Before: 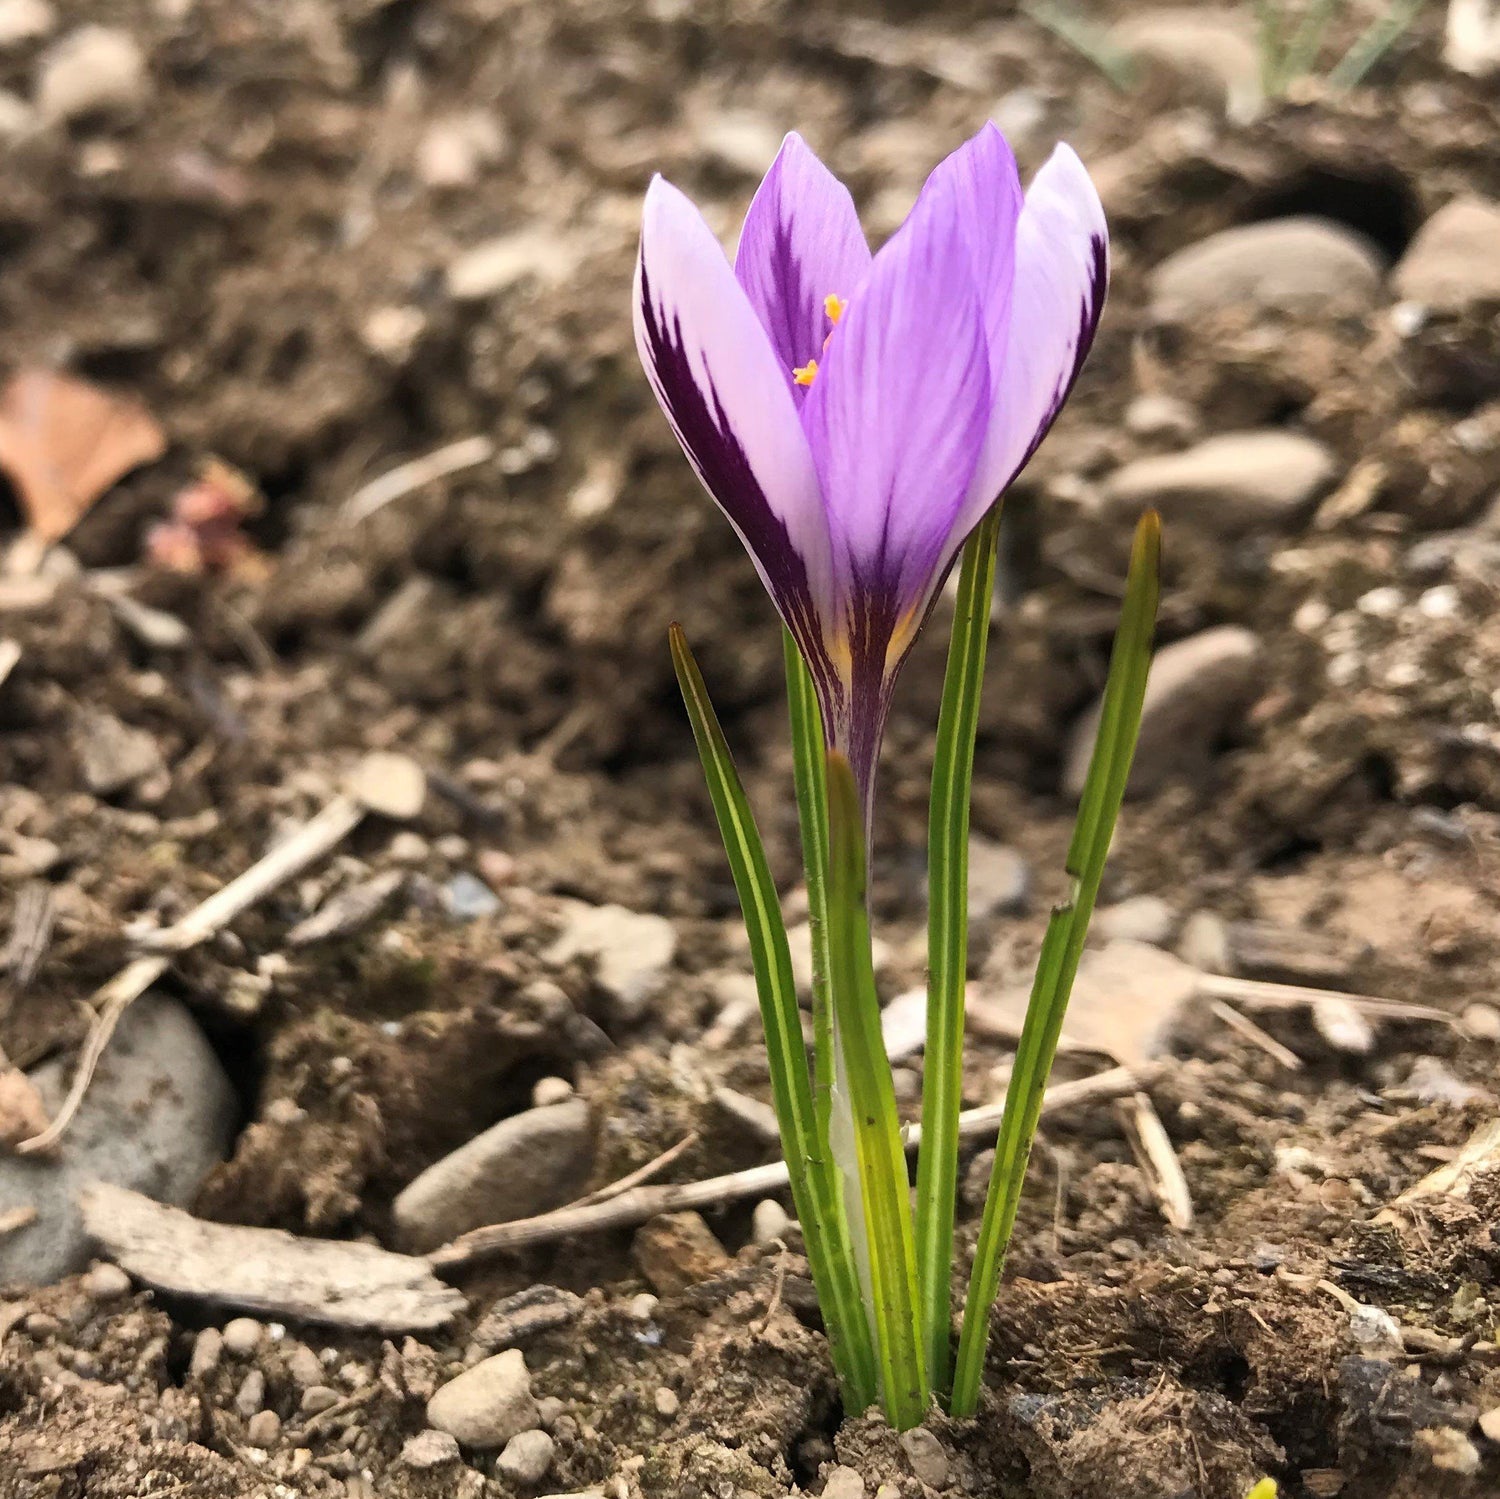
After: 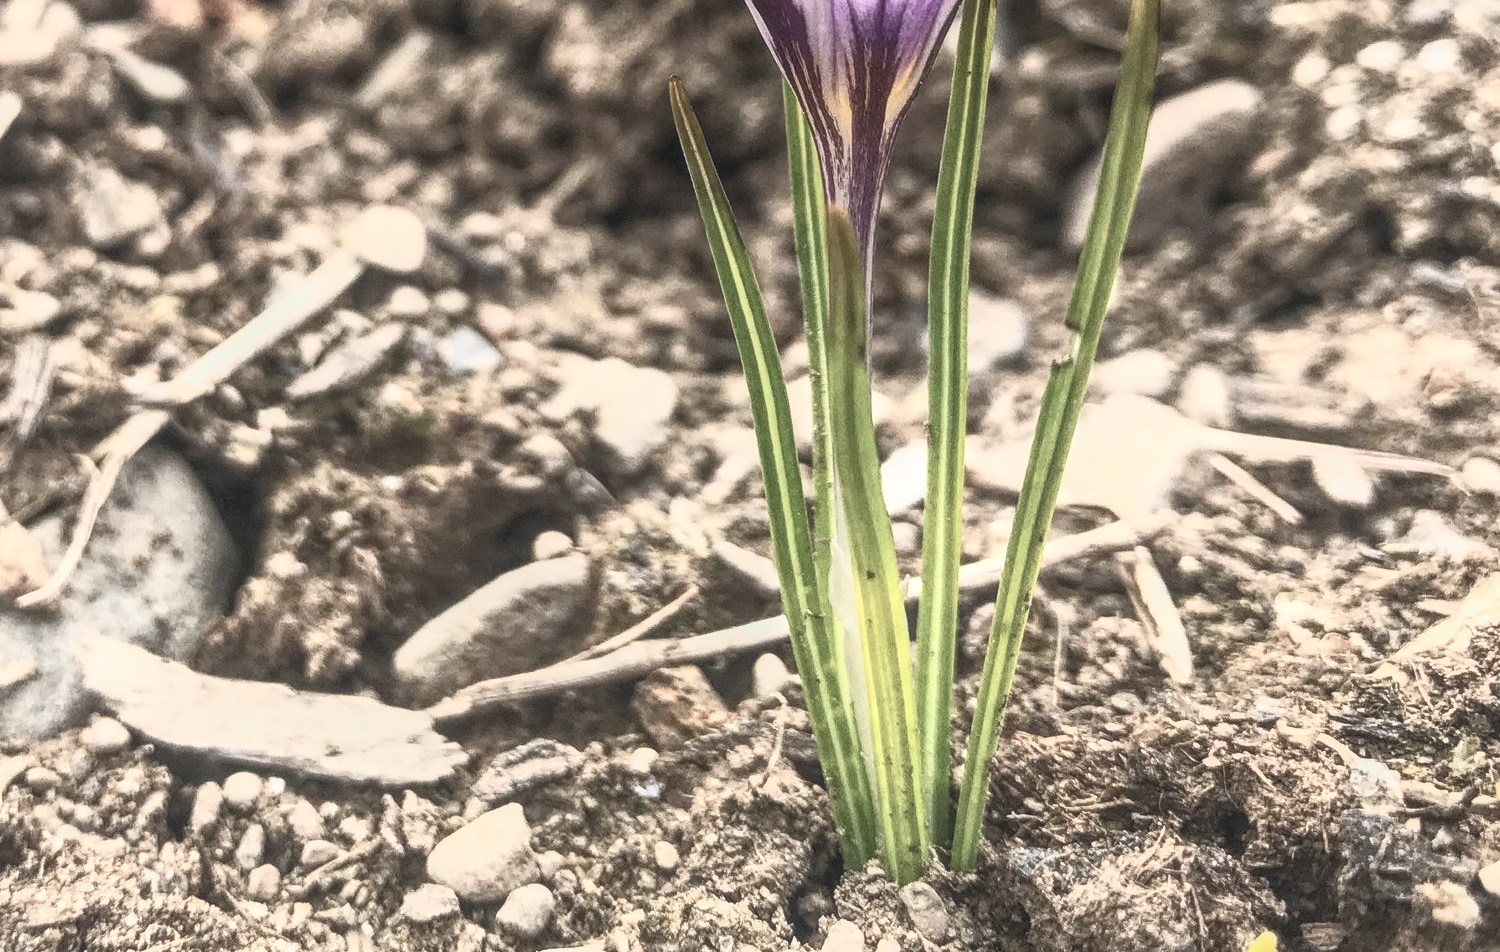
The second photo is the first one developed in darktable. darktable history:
crop and rotate: top 36.435%
contrast brightness saturation: contrast 0.57, brightness 0.57, saturation -0.34
local contrast: highlights 66%, shadows 33%, detail 166%, midtone range 0.2
